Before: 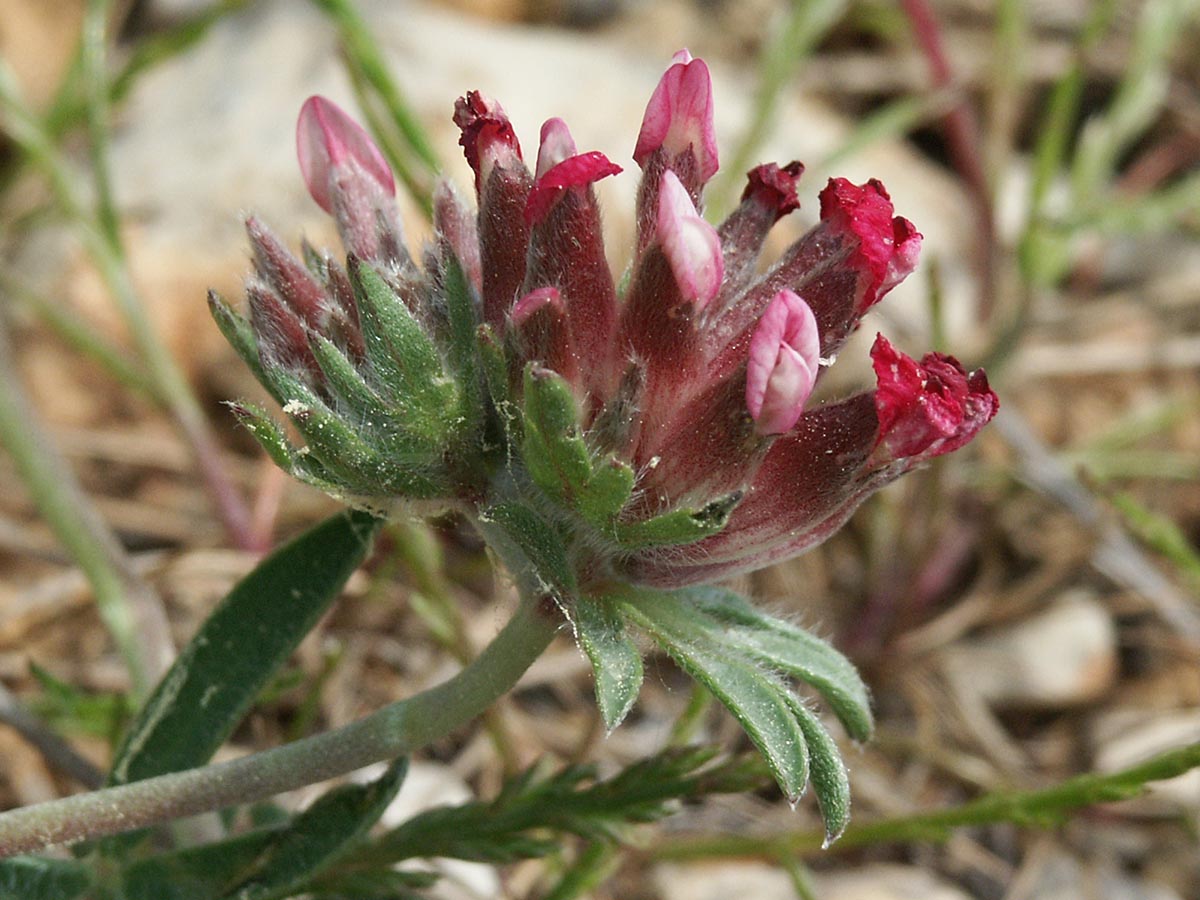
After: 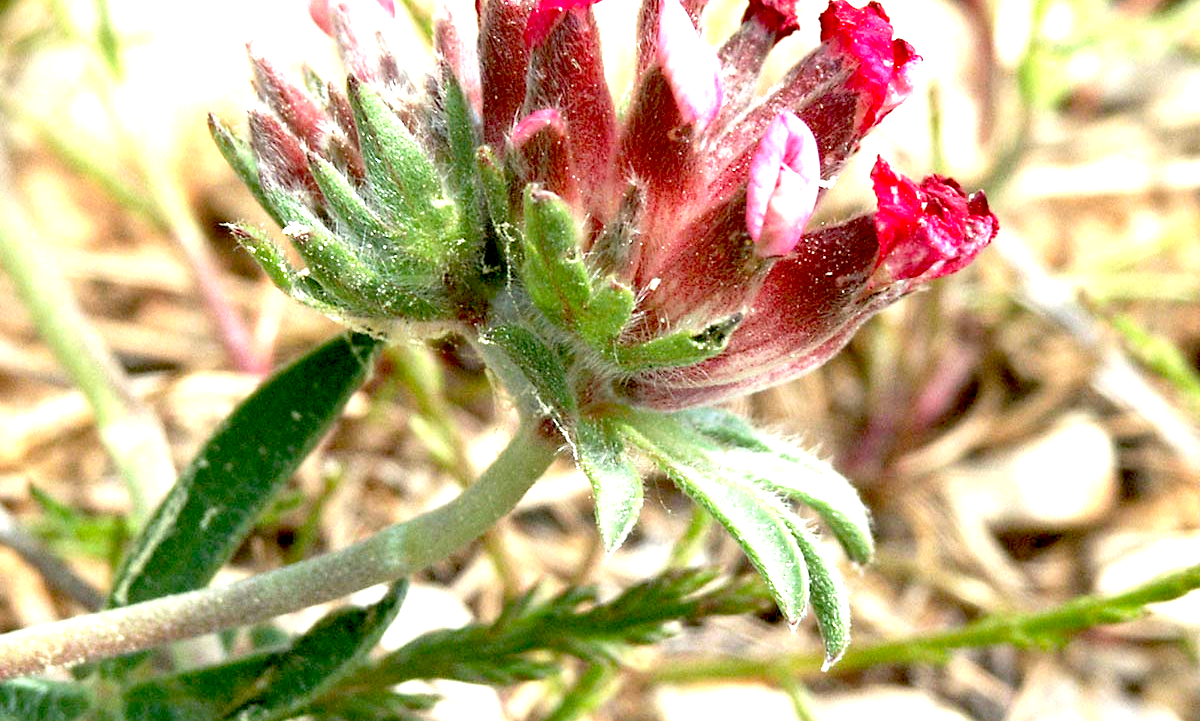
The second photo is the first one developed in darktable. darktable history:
color zones: curves: ch0 [(0, 0.48) (0.209, 0.398) (0.305, 0.332) (0.429, 0.493) (0.571, 0.5) (0.714, 0.5) (0.857, 0.5) (1, 0.48)]; ch1 [(0, 0.633) (0.143, 0.586) (0.286, 0.489) (0.429, 0.448) (0.571, 0.31) (0.714, 0.335) (0.857, 0.492) (1, 0.633)]; ch2 [(0, 0.448) (0.143, 0.498) (0.286, 0.5) (0.429, 0.5) (0.571, 0.5) (0.714, 0.5) (0.857, 0.5) (1, 0.448)], mix -93.68%
exposure: black level correction 0.014, exposure 1.792 EV, compensate highlight preservation false
crop and rotate: top 19.83%
